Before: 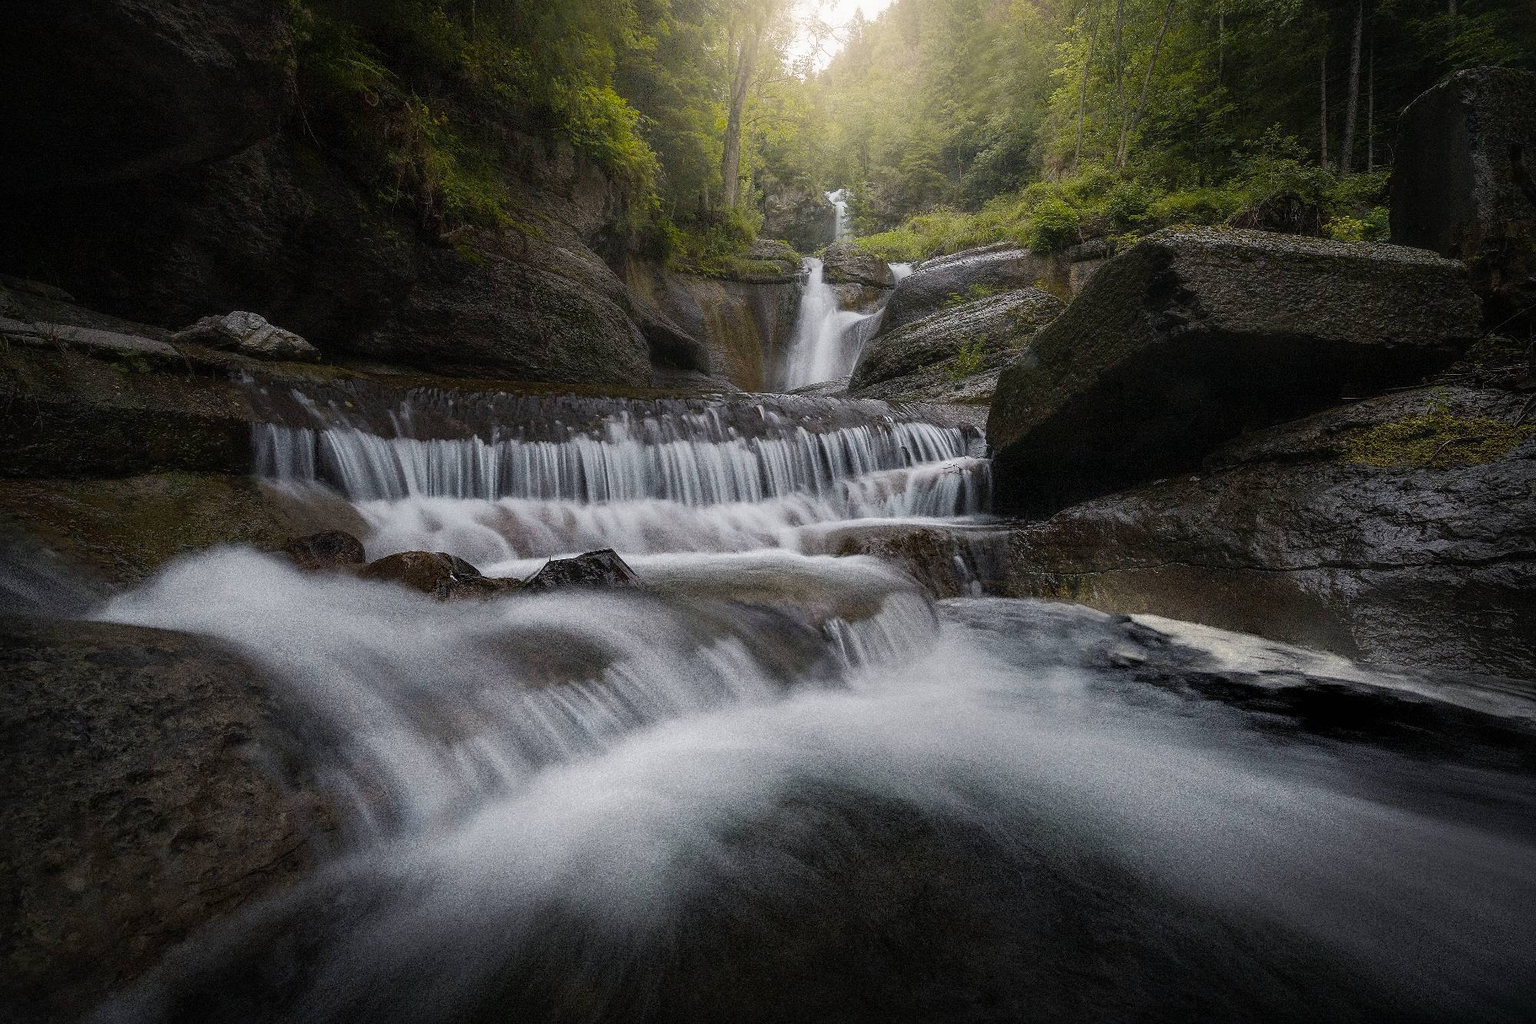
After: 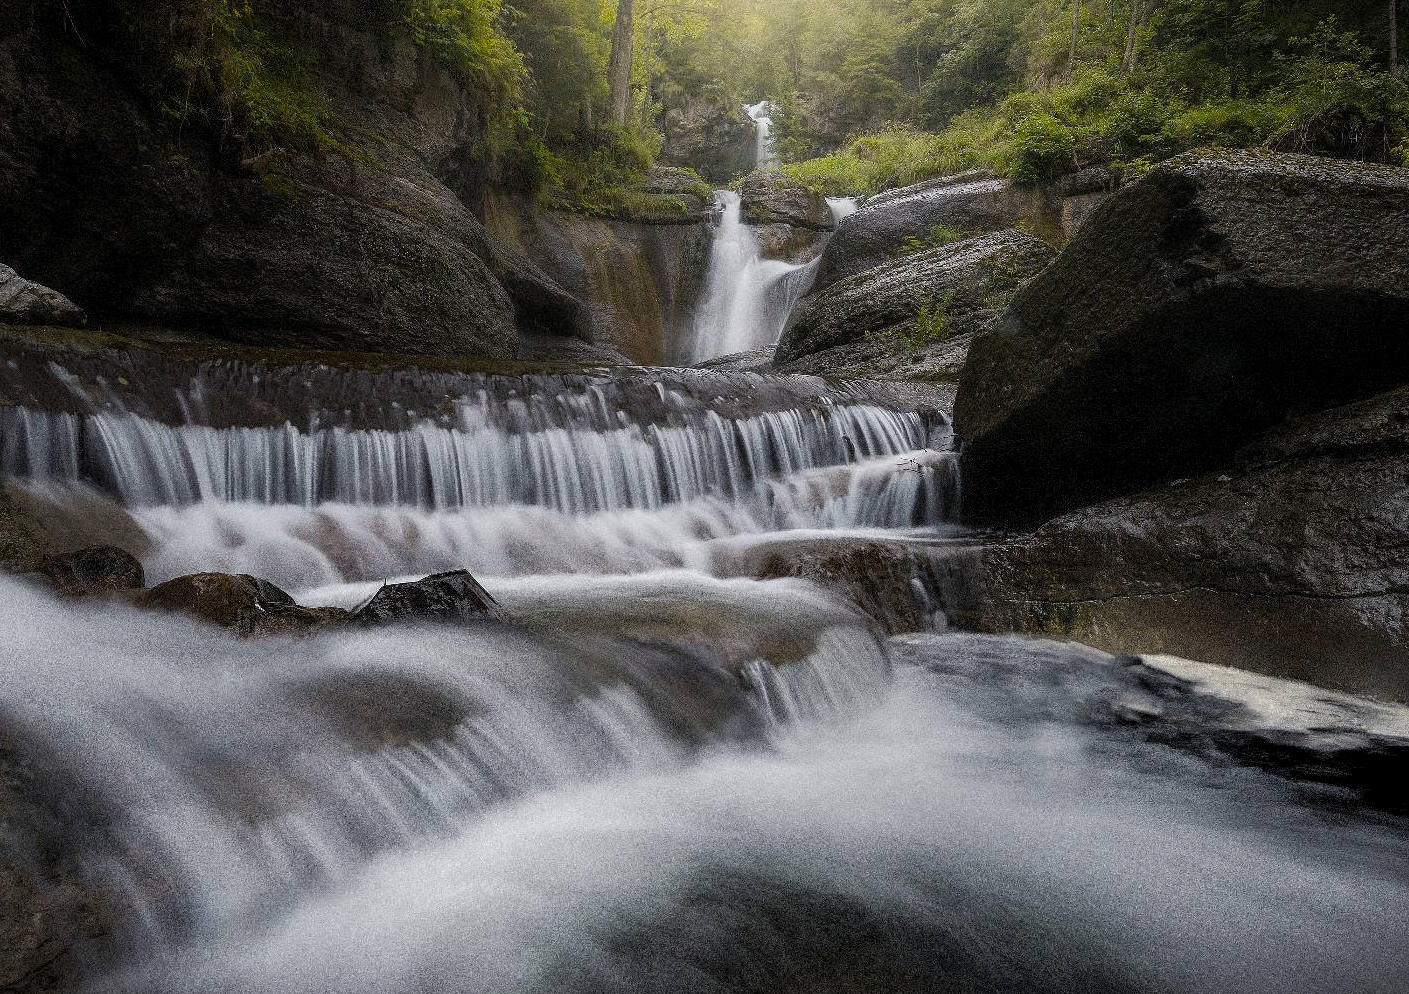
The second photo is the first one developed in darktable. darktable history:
levels: levels [0.016, 0.492, 0.969]
crop and rotate: left 16.568%, top 10.943%, right 12.981%, bottom 14.452%
